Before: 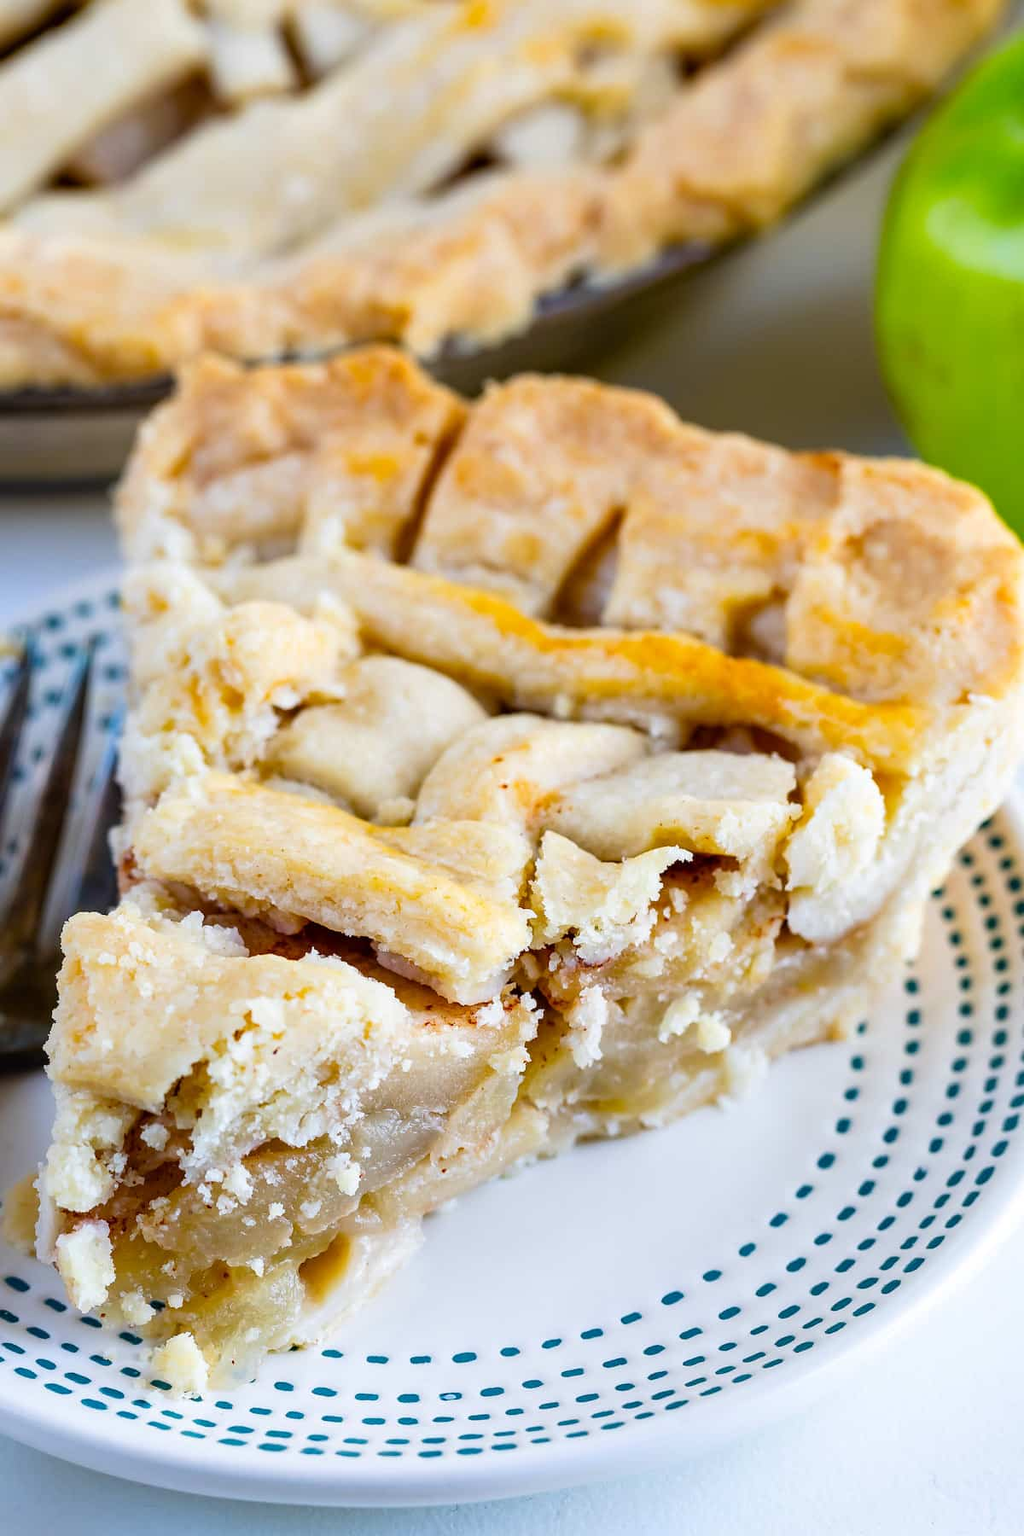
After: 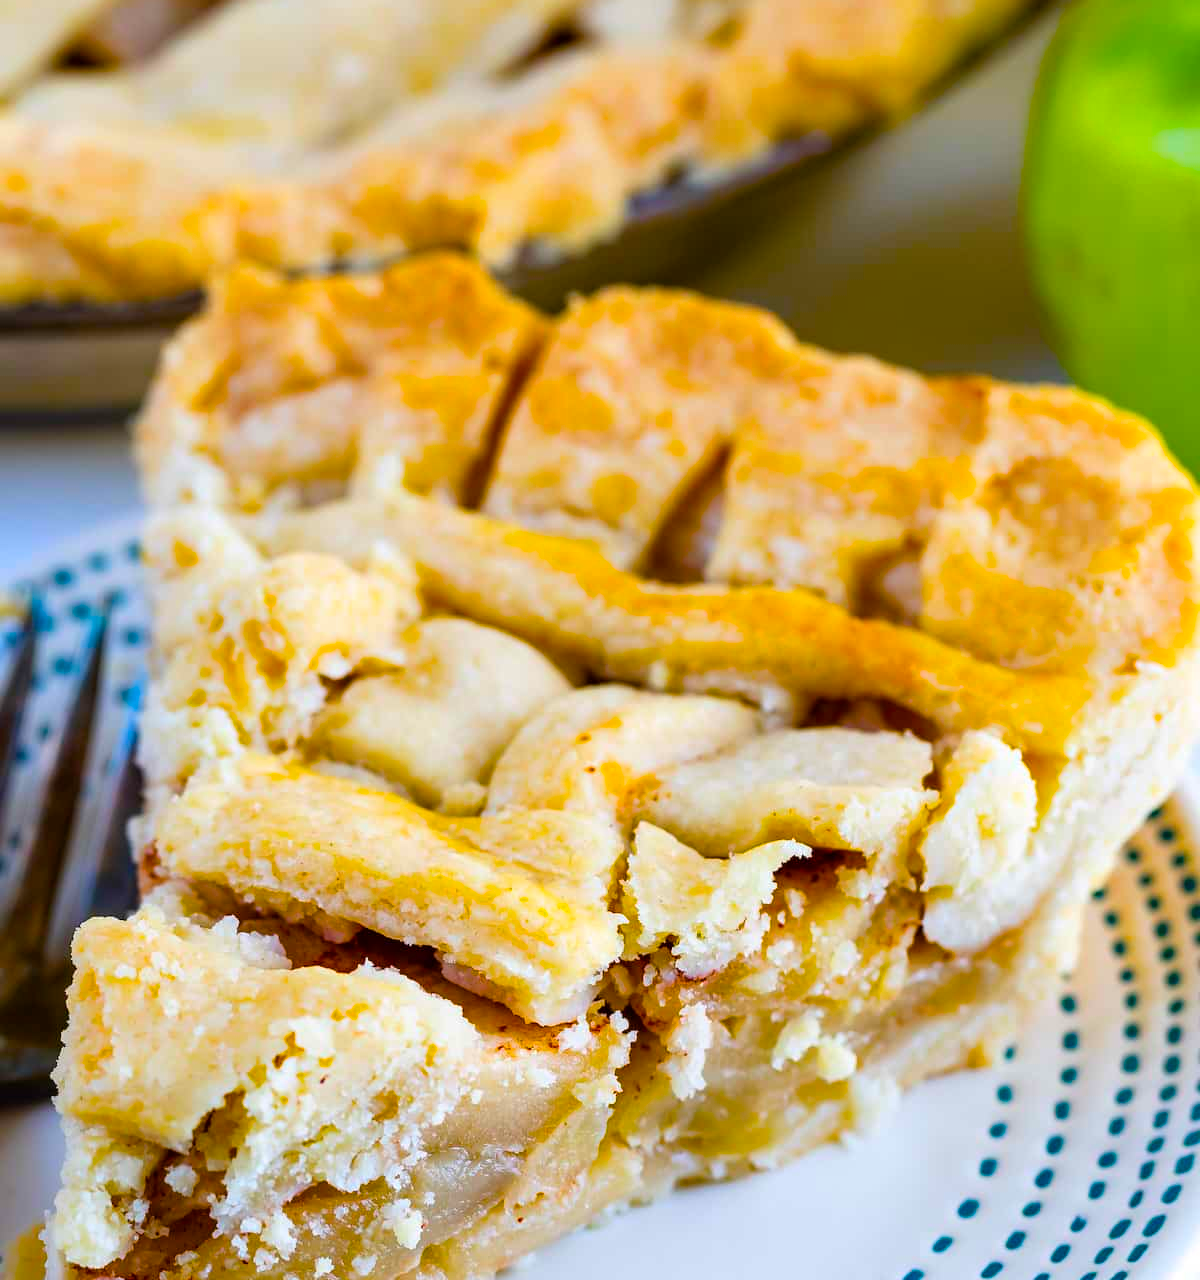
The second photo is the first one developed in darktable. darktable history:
crop and rotate: top 8.485%, bottom 20.37%
color balance rgb: linear chroma grading › global chroma 39.661%, perceptual saturation grading › global saturation 19.31%
